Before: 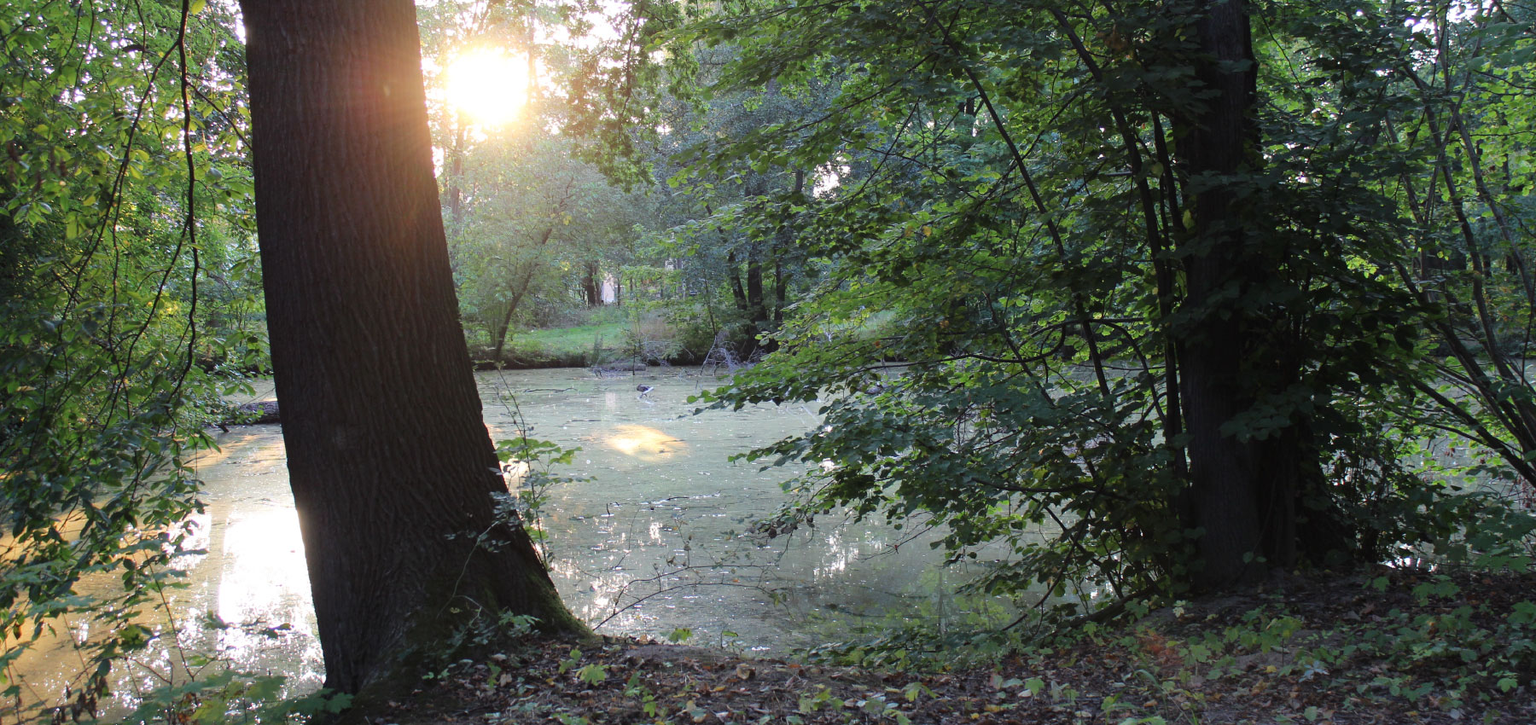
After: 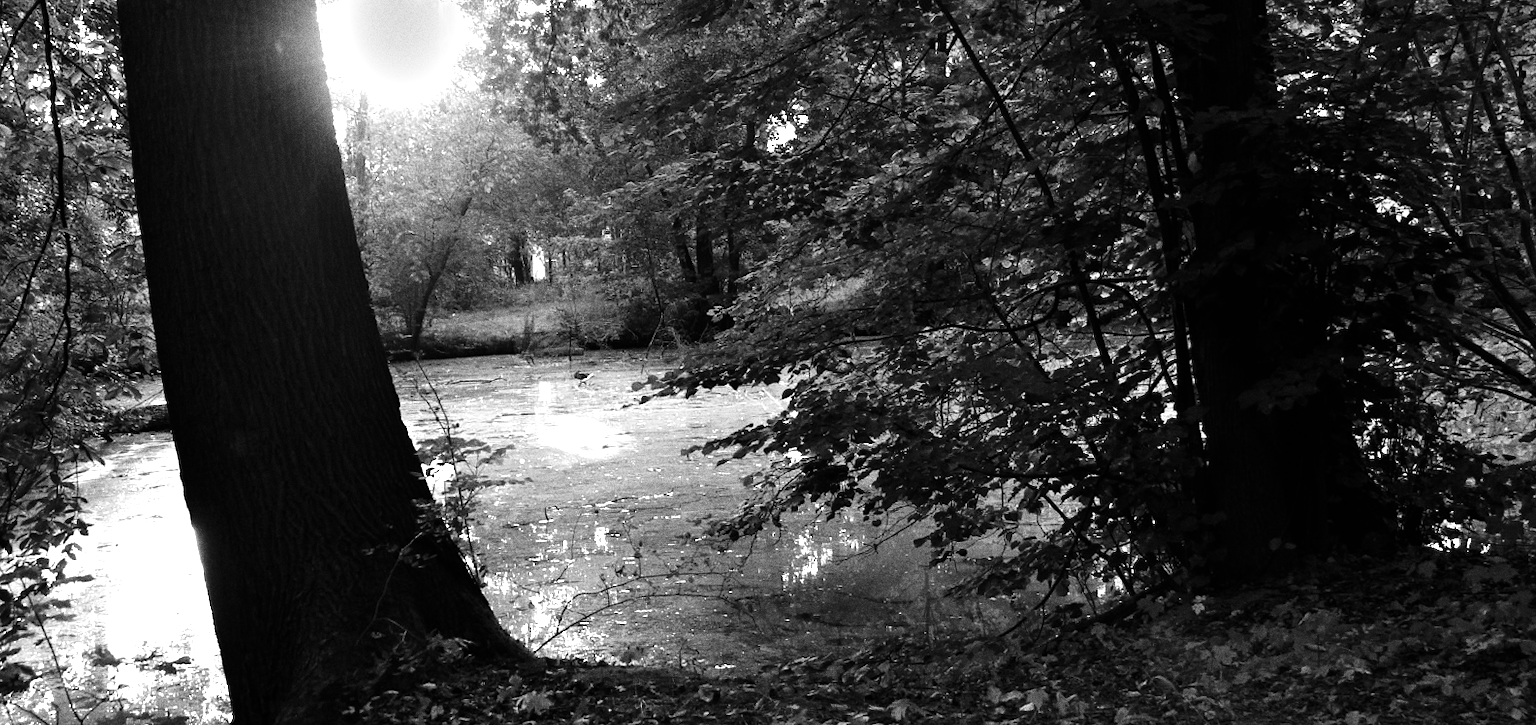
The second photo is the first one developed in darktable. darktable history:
monochrome: on, module defaults
white balance: emerald 1
shadows and highlights: radius 44.78, white point adjustment 6.64, compress 79.65%, highlights color adjustment 78.42%, soften with gaussian
tone equalizer: -8 EV 0.001 EV, -7 EV -0.002 EV, -6 EV 0.002 EV, -5 EV -0.03 EV, -4 EV -0.116 EV, -3 EV -0.169 EV, -2 EV 0.24 EV, -1 EV 0.702 EV, +0 EV 0.493 EV
crop and rotate: angle 1.96°, left 5.673%, top 5.673%
color zones: curves: ch1 [(0.235, 0.558) (0.75, 0.5)]; ch2 [(0.25, 0.462) (0.749, 0.457)], mix 40.67%
contrast brightness saturation: brightness -0.52
grain: coarseness 0.09 ISO, strength 40%
